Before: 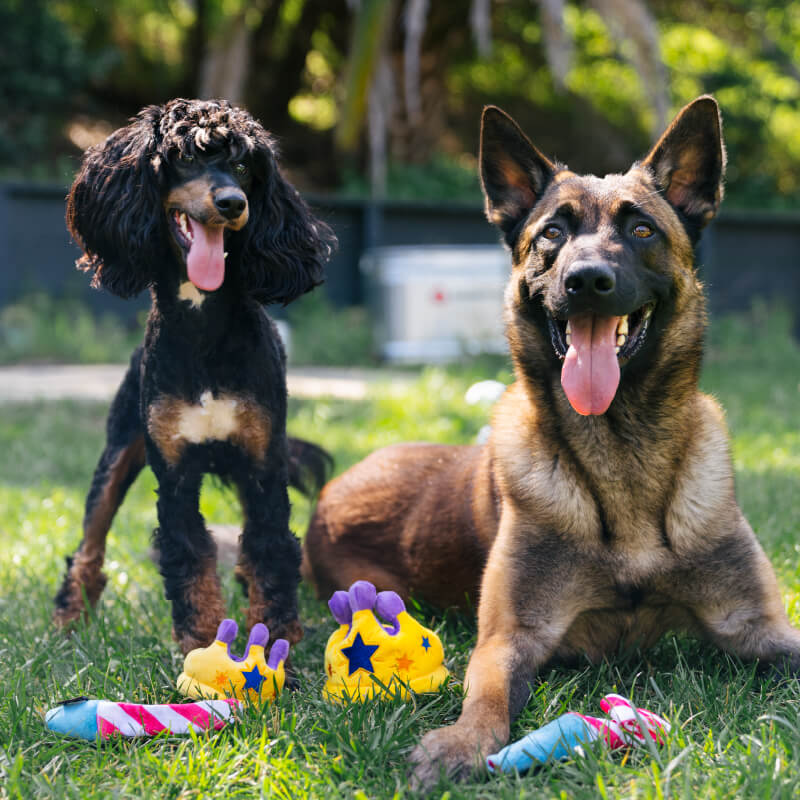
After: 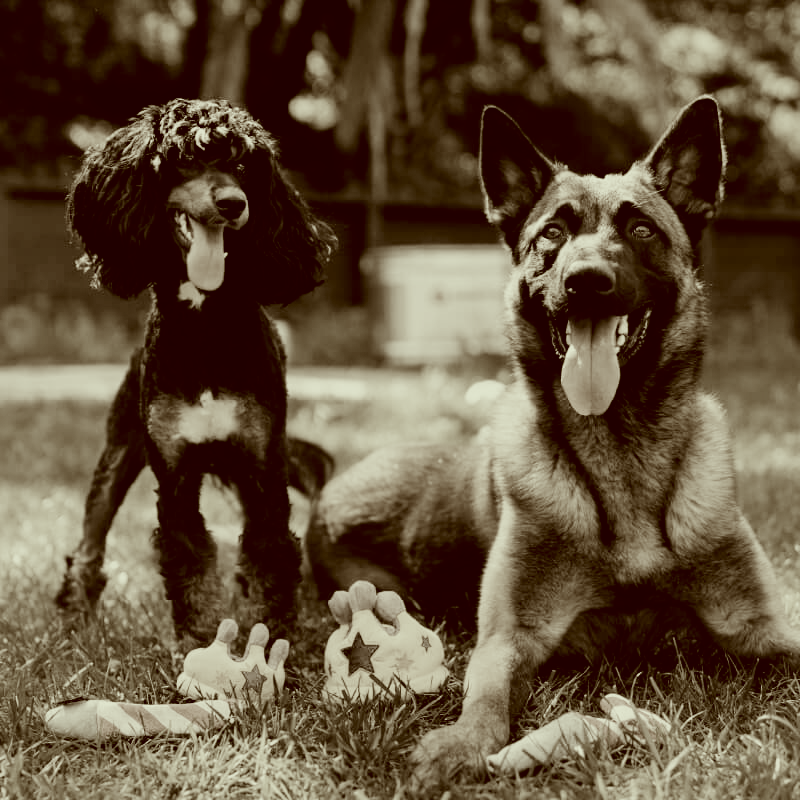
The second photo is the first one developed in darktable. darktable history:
filmic rgb: black relative exposure -5.08 EV, white relative exposure 3.2 EV, hardness 3.44, contrast 1.193, highlights saturation mix -48.6%, preserve chrominance RGB euclidean norm, color science v5 (2021), contrast in shadows safe, contrast in highlights safe
color balance rgb: power › luminance -3.804%, power › chroma 0.551%, power › hue 42.81°, perceptual saturation grading › global saturation -0.113%, perceptual saturation grading › highlights -16.939%, perceptual saturation grading › mid-tones 33.055%, perceptual saturation grading › shadows 50.472%, global vibrance 20%
color correction: highlights a* -6.27, highlights b* 9.25, shadows a* 10.55, shadows b* 24
